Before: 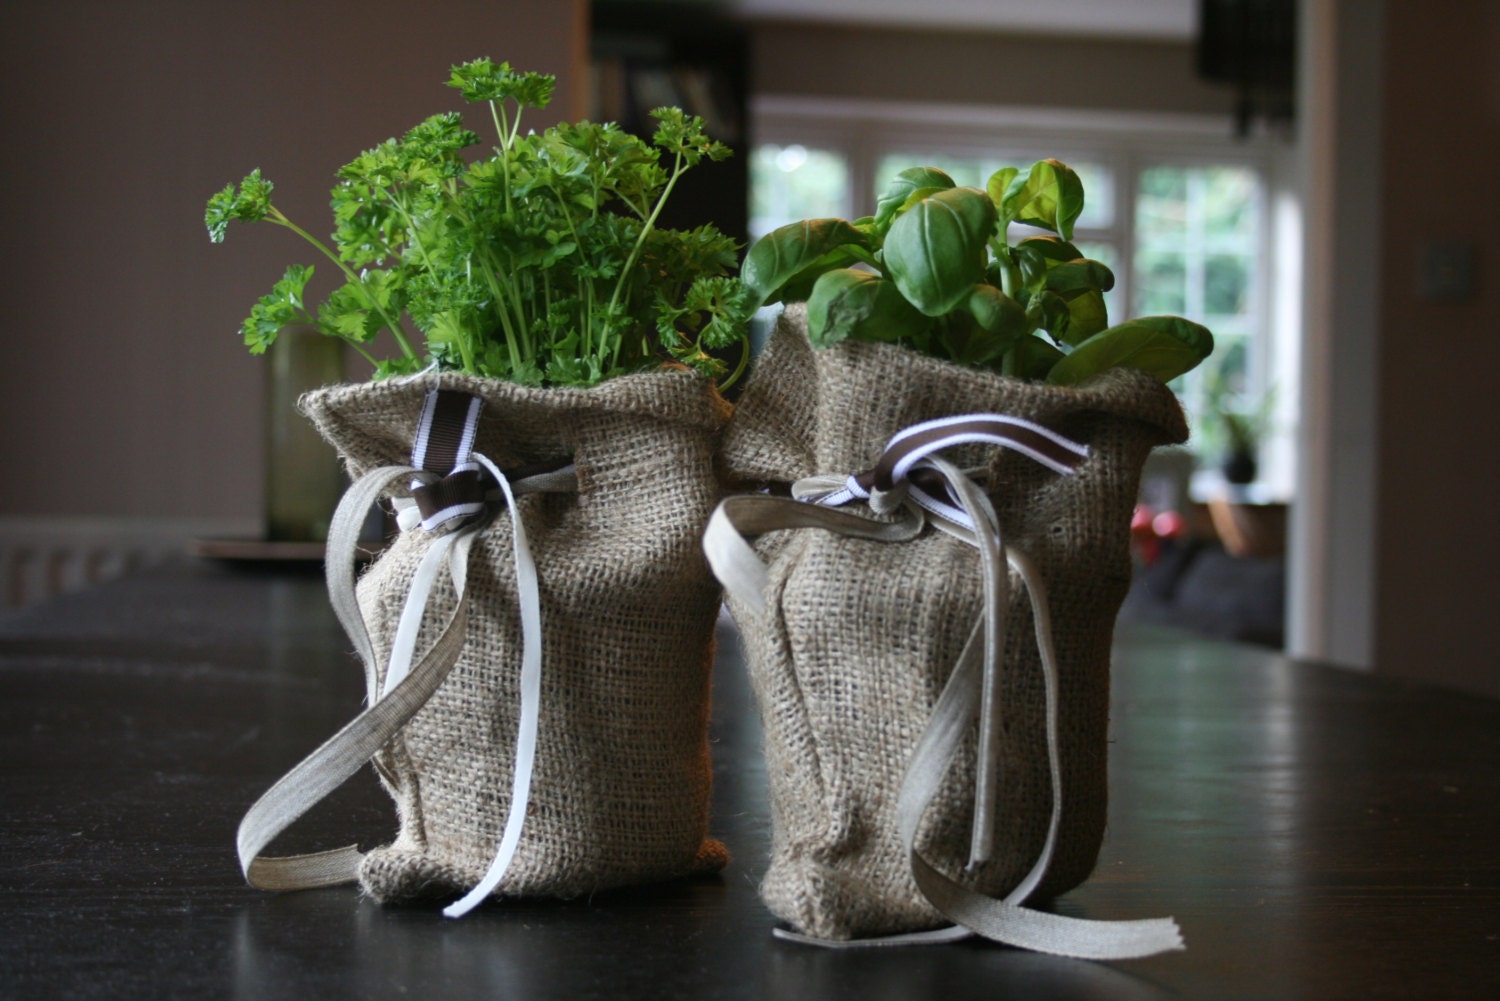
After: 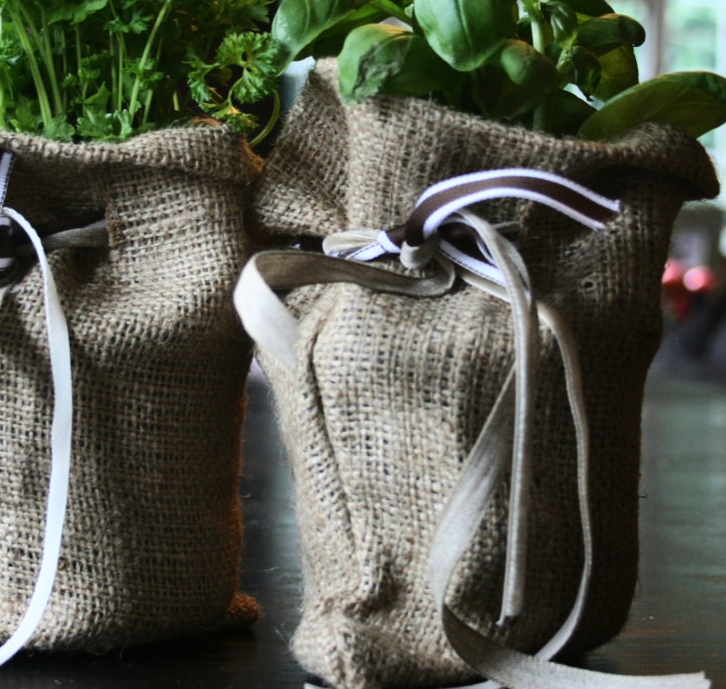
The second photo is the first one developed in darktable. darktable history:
base curve: curves: ch0 [(0, 0) (0.032, 0.025) (0.121, 0.166) (0.206, 0.329) (0.605, 0.79) (1, 1)]
crop: left 31.313%, top 24.524%, right 20.27%, bottom 6.627%
